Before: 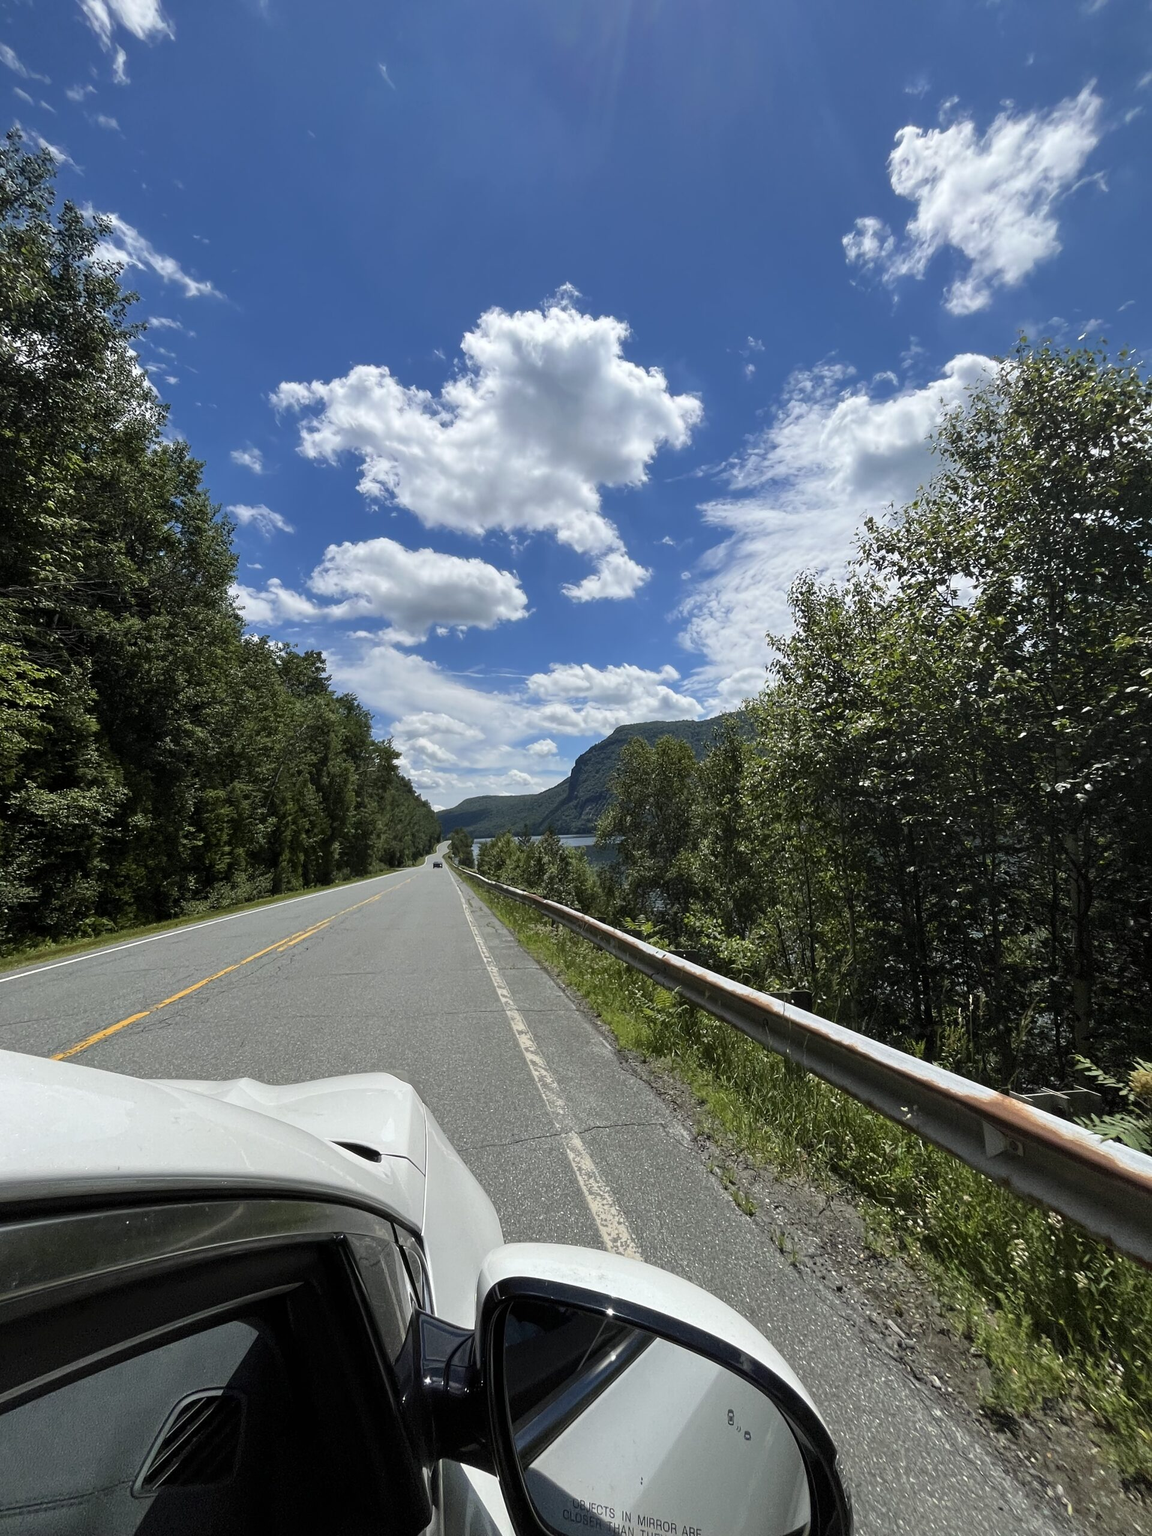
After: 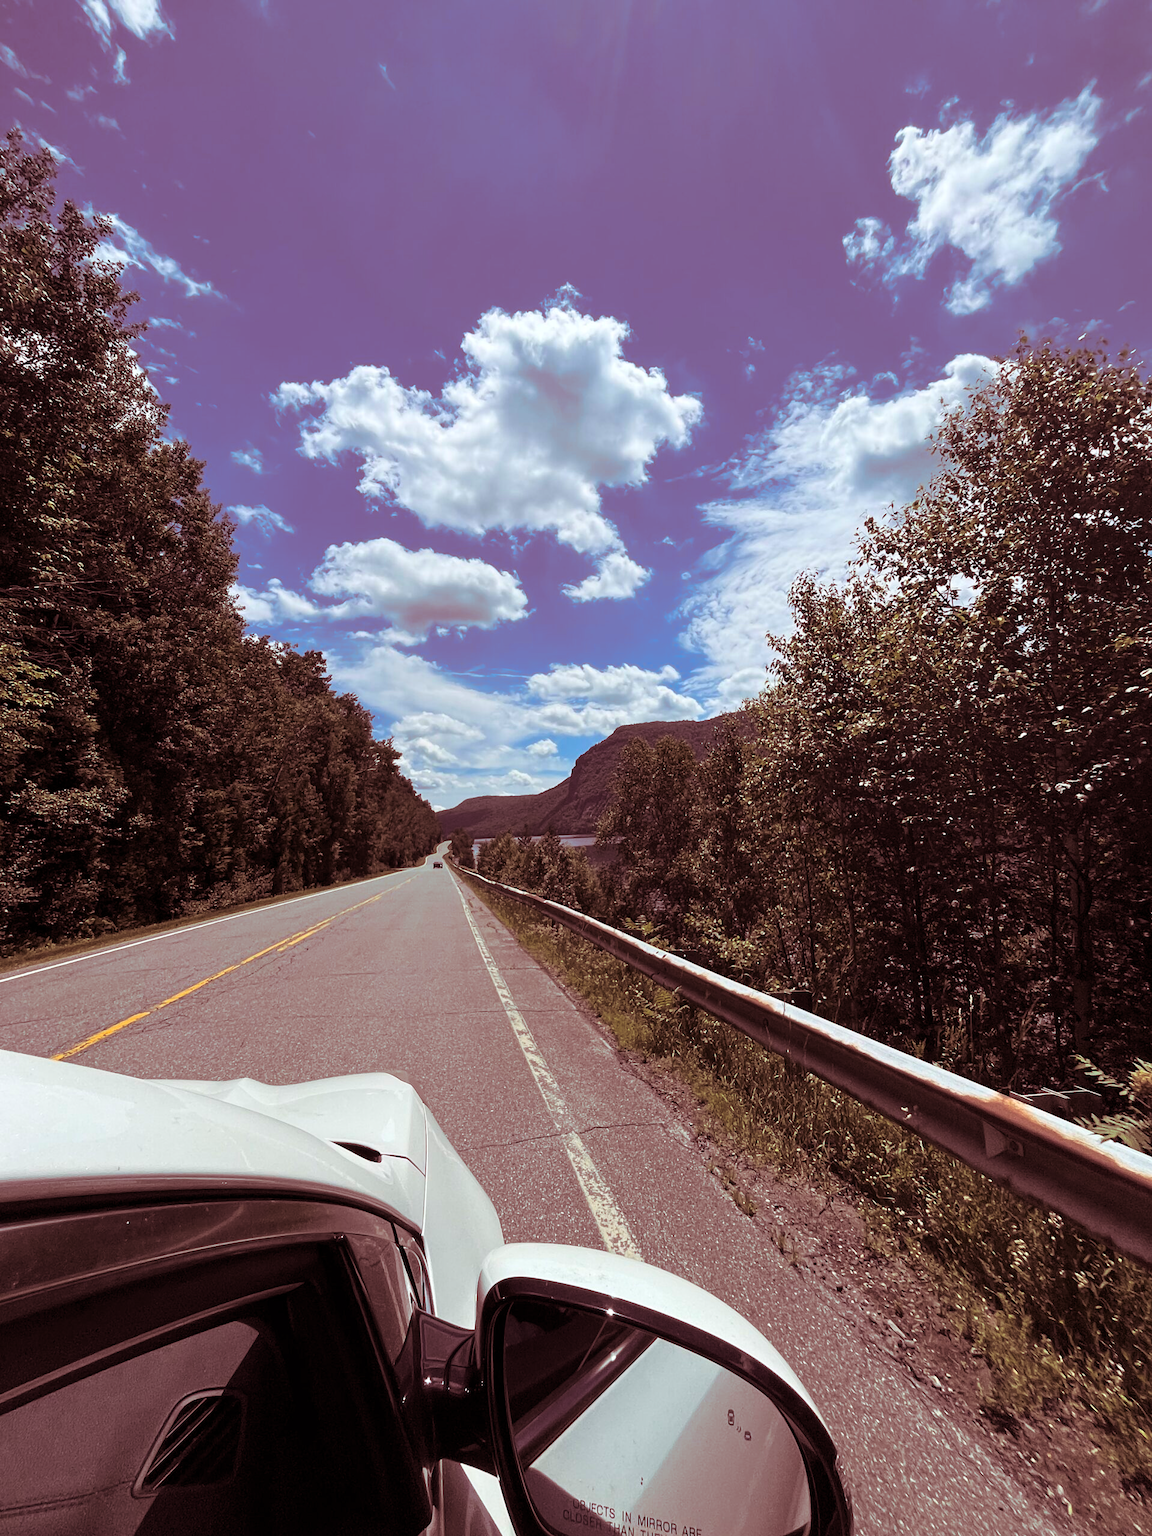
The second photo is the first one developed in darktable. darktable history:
split-toning: highlights › hue 187.2°, highlights › saturation 0.83, balance -68.05, compress 56.43%
shadows and highlights: shadows 0, highlights 40
contrast brightness saturation: contrast 0.04, saturation 0.16
